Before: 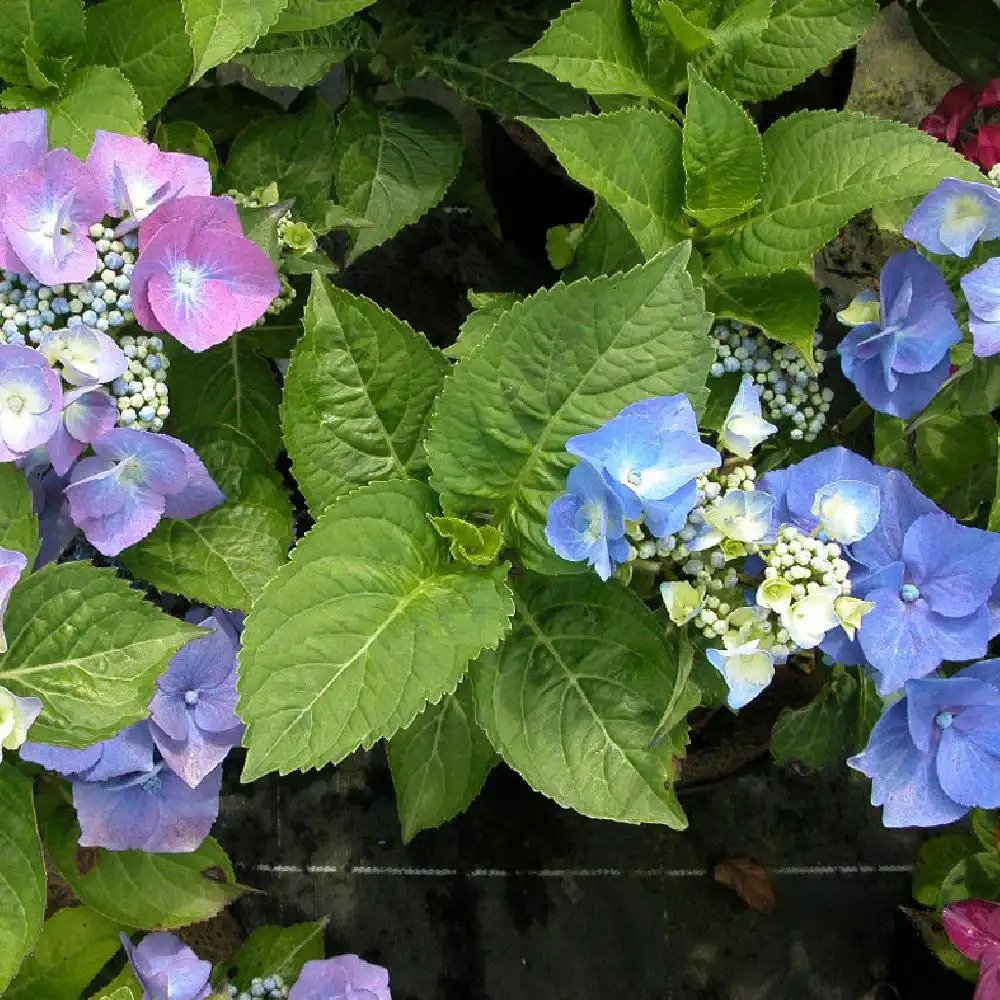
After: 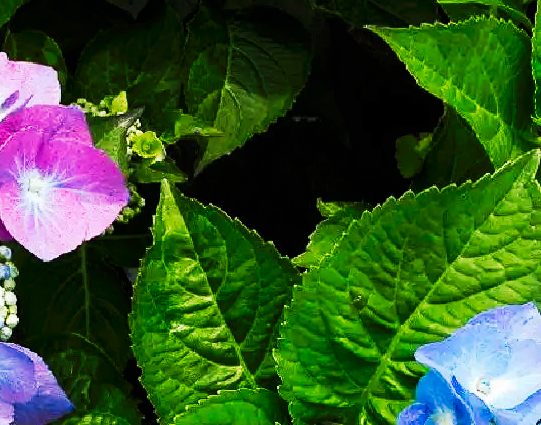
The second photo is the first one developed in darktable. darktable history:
crop: left 15.136%, top 9.194%, right 30.728%, bottom 48.262%
tone curve: curves: ch0 [(0, 0) (0.003, 0.005) (0.011, 0.006) (0.025, 0.004) (0.044, 0.004) (0.069, 0.007) (0.1, 0.014) (0.136, 0.018) (0.177, 0.034) (0.224, 0.065) (0.277, 0.089) (0.335, 0.143) (0.399, 0.219) (0.468, 0.327) (0.543, 0.455) (0.623, 0.63) (0.709, 0.786) (0.801, 0.87) (0.898, 0.922) (1, 1)], preserve colors none
